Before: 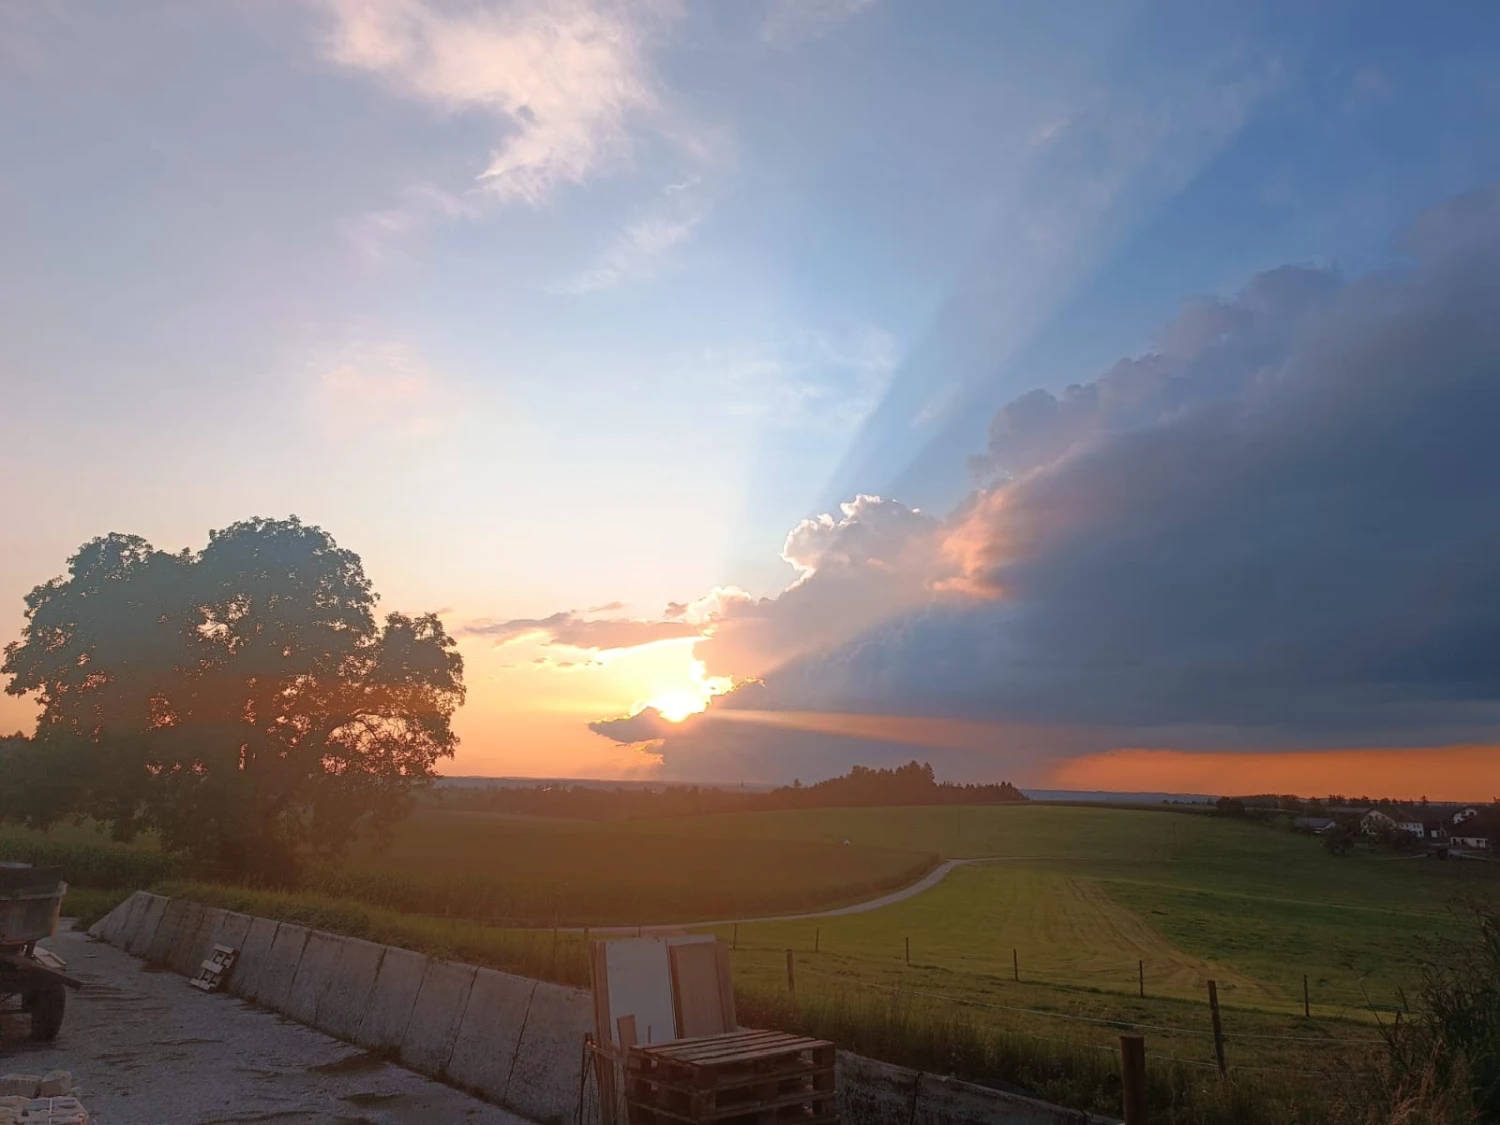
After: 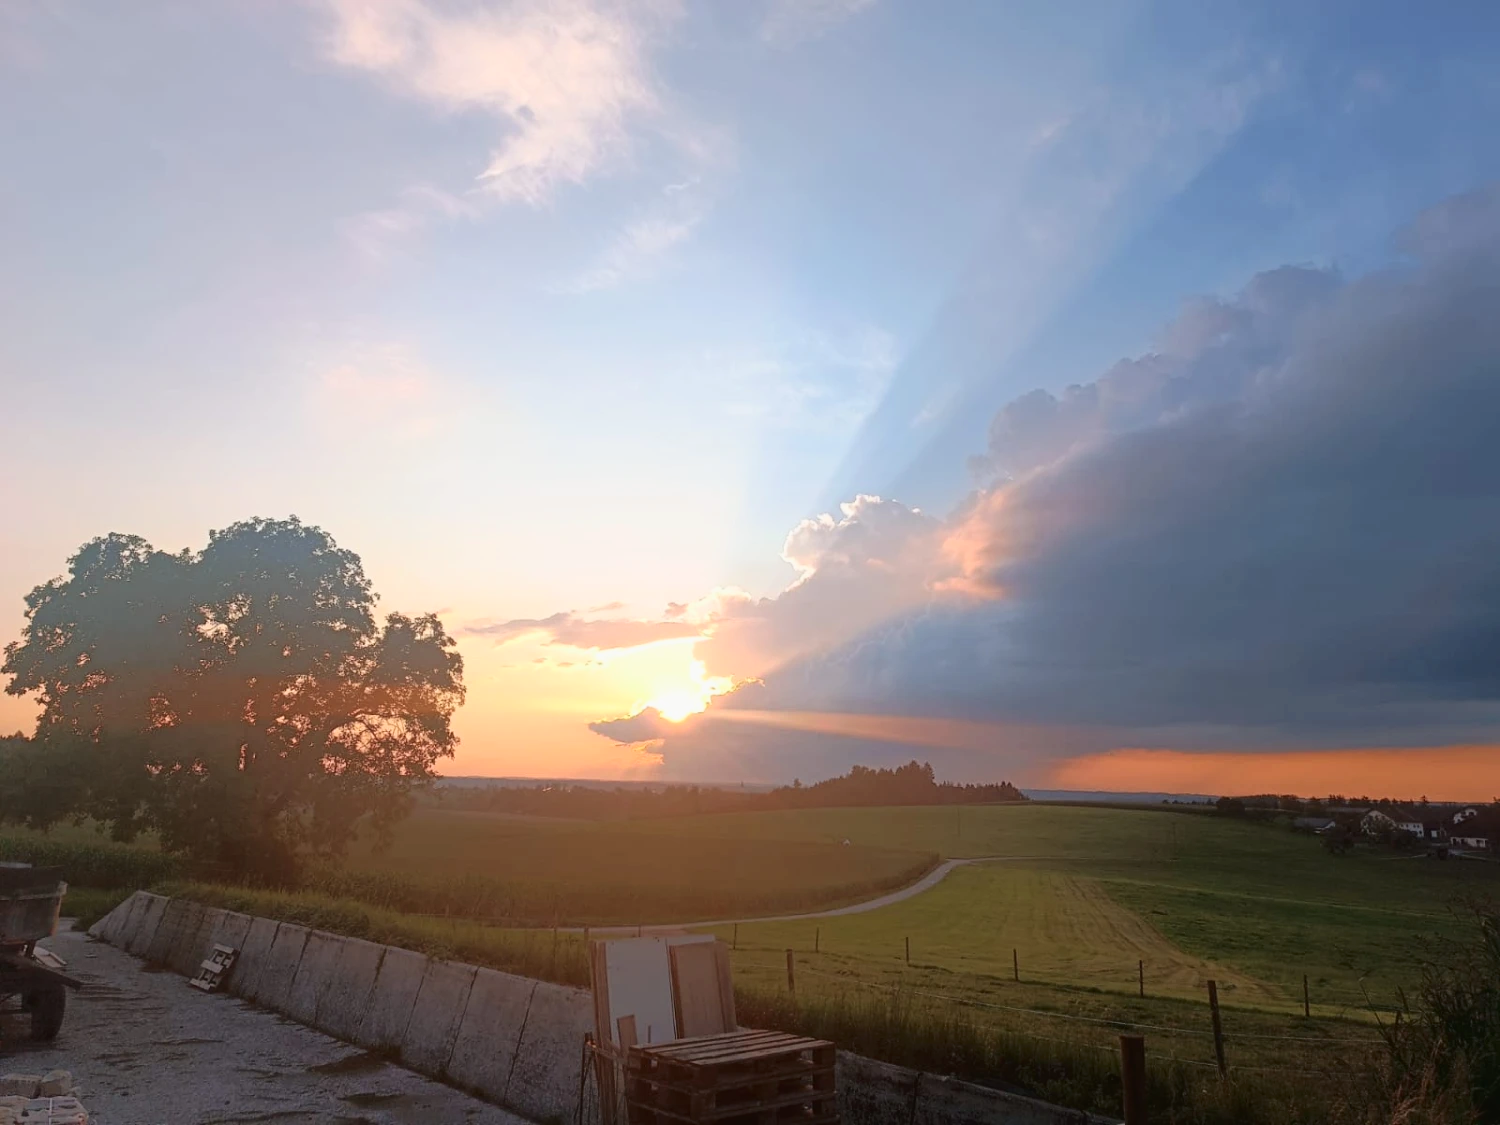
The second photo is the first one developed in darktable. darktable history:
tone curve: curves: ch0 [(0, 0) (0.003, 0.025) (0.011, 0.025) (0.025, 0.029) (0.044, 0.035) (0.069, 0.053) (0.1, 0.083) (0.136, 0.118) (0.177, 0.163) (0.224, 0.22) (0.277, 0.295) (0.335, 0.371) (0.399, 0.444) (0.468, 0.524) (0.543, 0.618) (0.623, 0.702) (0.709, 0.79) (0.801, 0.89) (0.898, 0.973) (1, 1)], color space Lab, independent channels, preserve colors none
tone equalizer: -8 EV -0.001 EV, -7 EV 0.003 EV, -6 EV -0.039 EV, -5 EV 0.017 EV, -4 EV -0.011 EV, -3 EV 0.013 EV, -2 EV -0.084 EV, -1 EV -0.286 EV, +0 EV -0.576 EV, edges refinement/feathering 500, mask exposure compensation -1.57 EV, preserve details no
